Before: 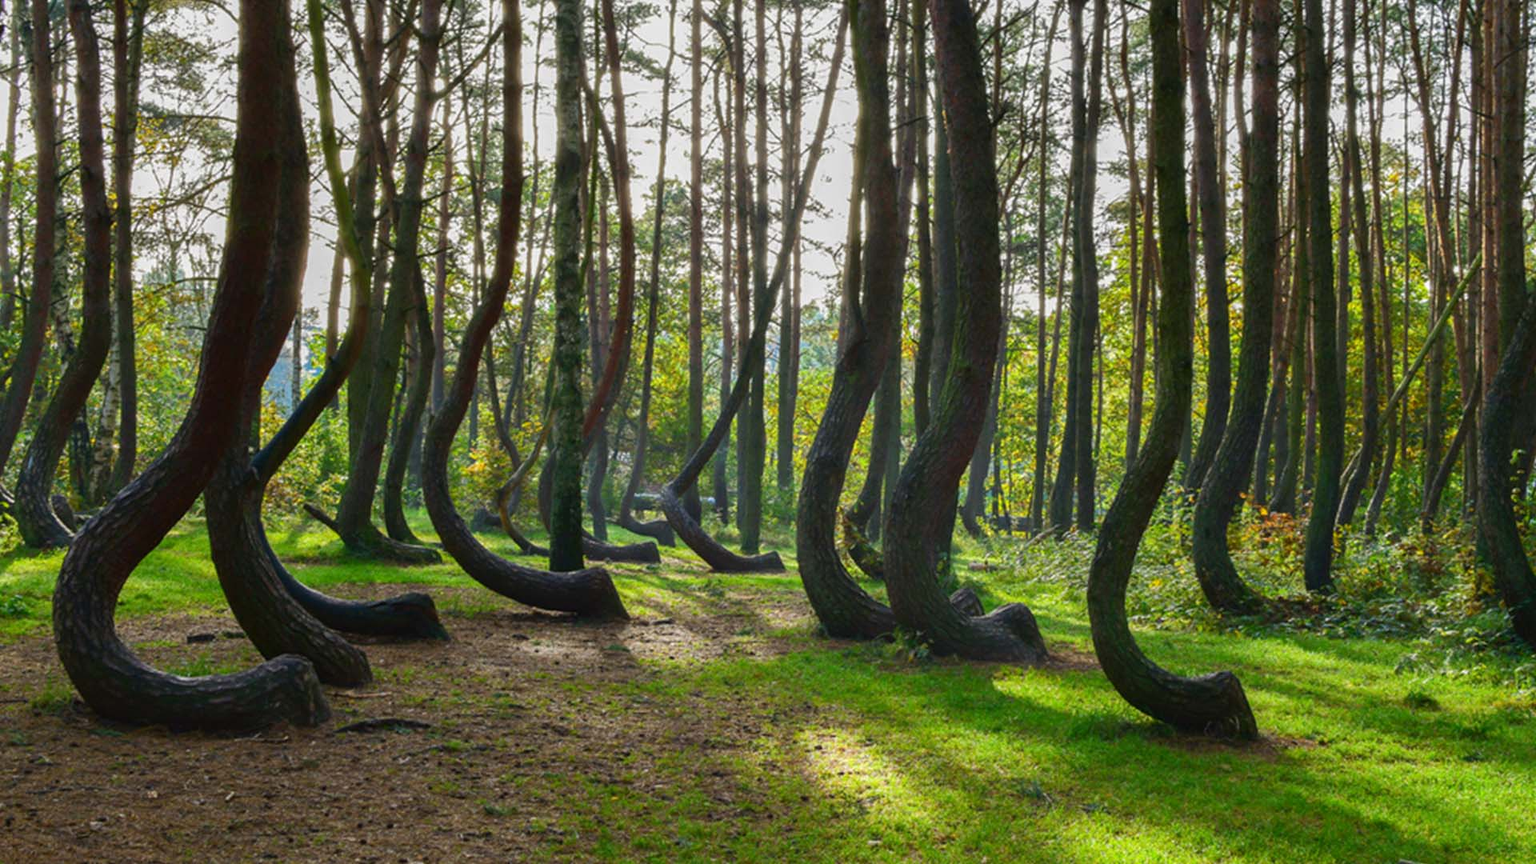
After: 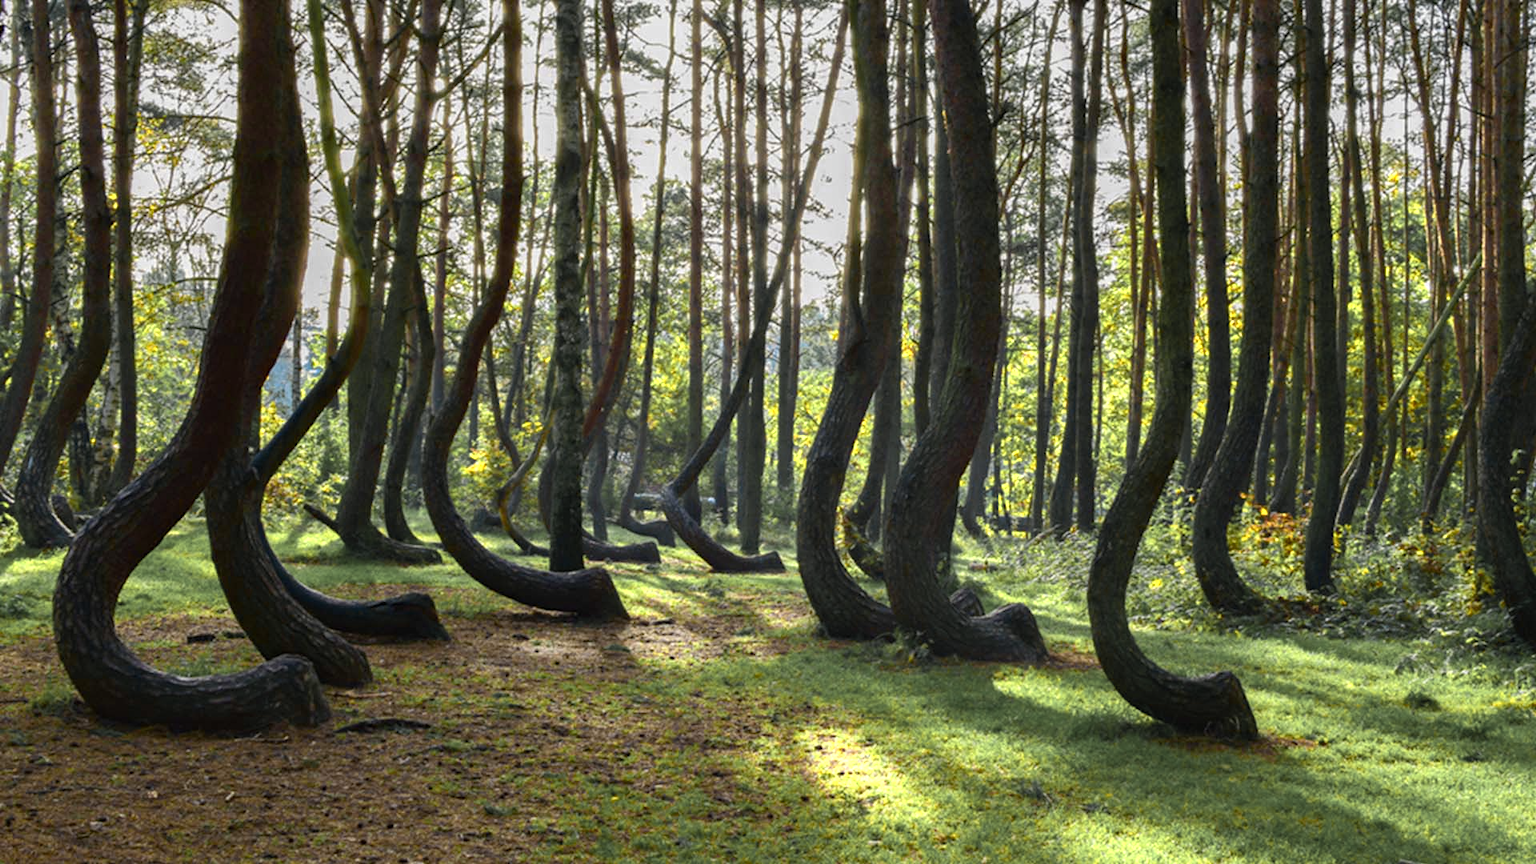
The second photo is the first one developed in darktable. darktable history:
haze removal: compatibility mode true
color zones: curves: ch0 [(0.004, 0.306) (0.107, 0.448) (0.252, 0.656) (0.41, 0.398) (0.595, 0.515) (0.768, 0.628)]; ch1 [(0.07, 0.323) (0.151, 0.452) (0.252, 0.608) (0.346, 0.221) (0.463, 0.189) (0.61, 0.368) (0.735, 0.395) (0.921, 0.412)]; ch2 [(0, 0.476) (0.132, 0.512) (0.243, 0.512) (0.397, 0.48) (0.522, 0.376) (0.634, 0.536) (0.761, 0.46)]
